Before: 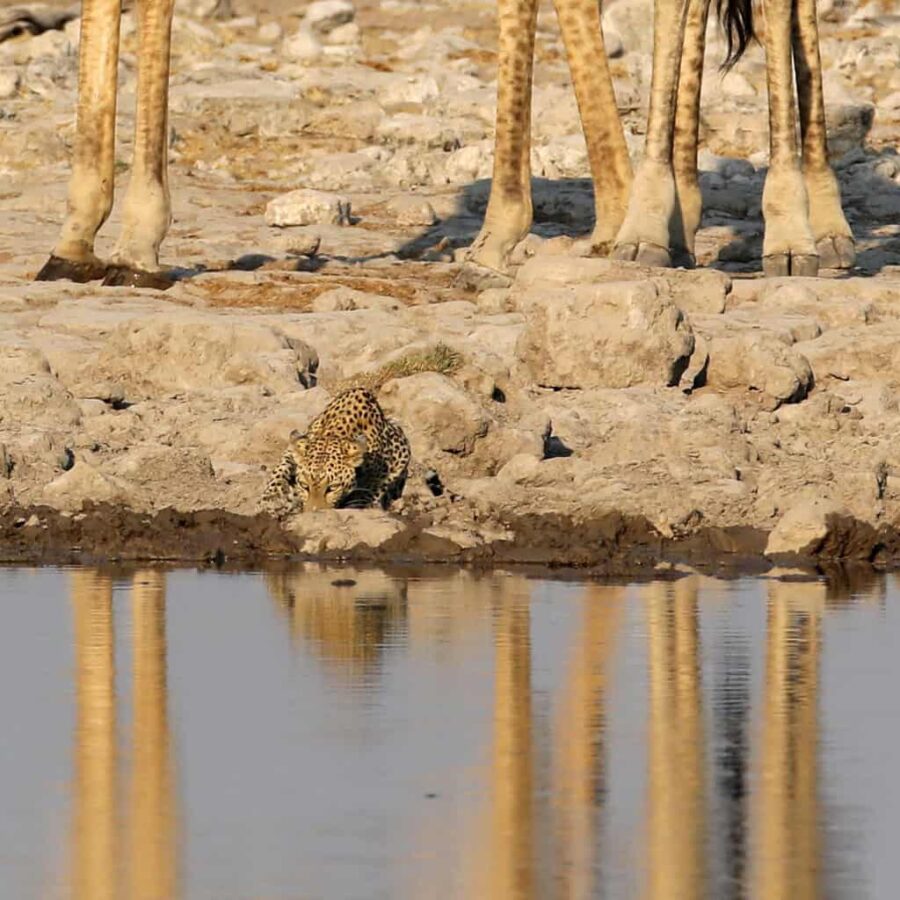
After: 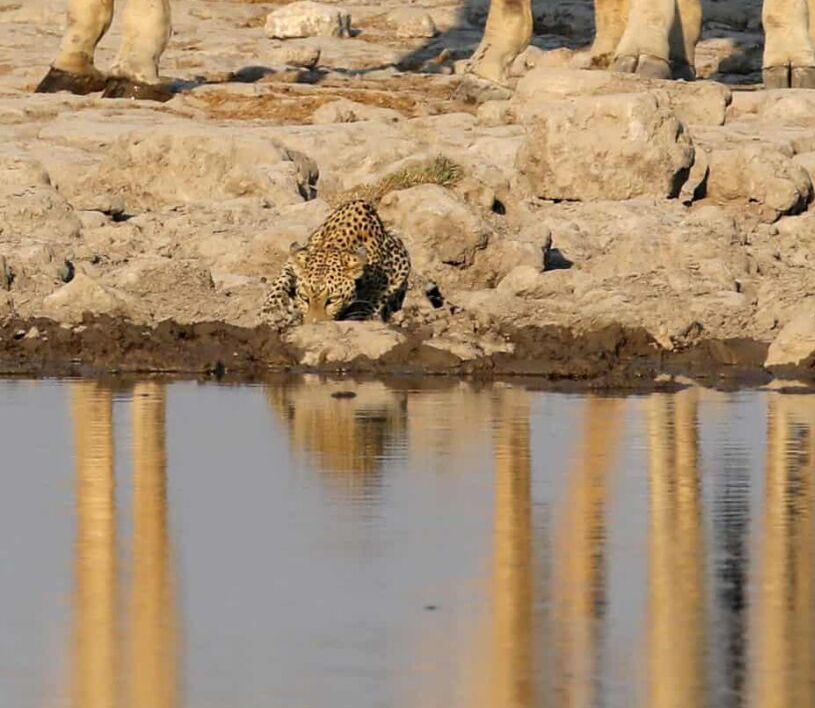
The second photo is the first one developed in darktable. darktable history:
crop: top 20.916%, right 9.437%, bottom 0.316%
bloom: size 9%, threshold 100%, strength 7%
